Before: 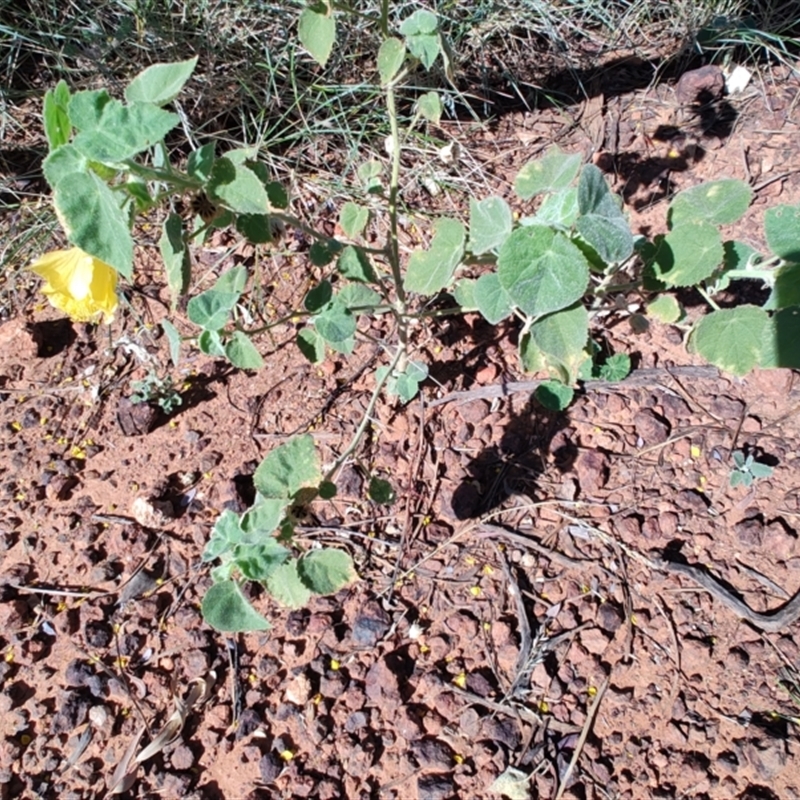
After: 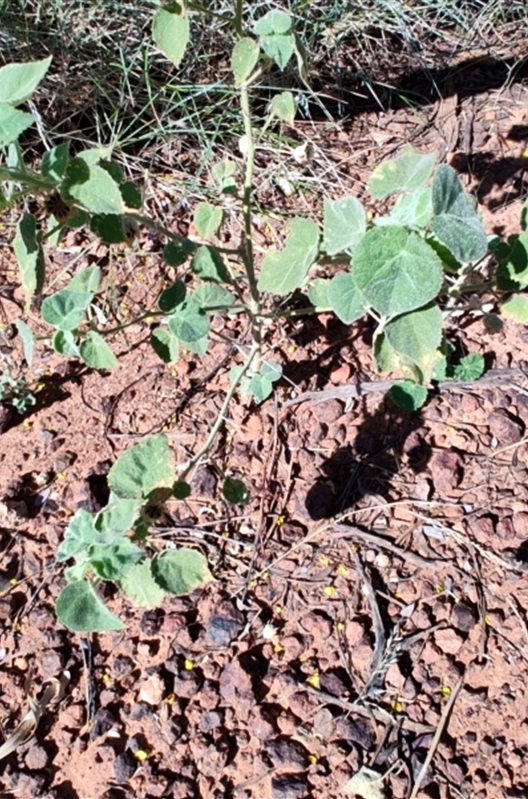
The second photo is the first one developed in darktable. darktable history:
contrast brightness saturation: contrast 0.14
tone equalizer: on, module defaults
crop and rotate: left 18.442%, right 15.508%
local contrast: mode bilateral grid, contrast 20, coarseness 50, detail 120%, midtone range 0.2
